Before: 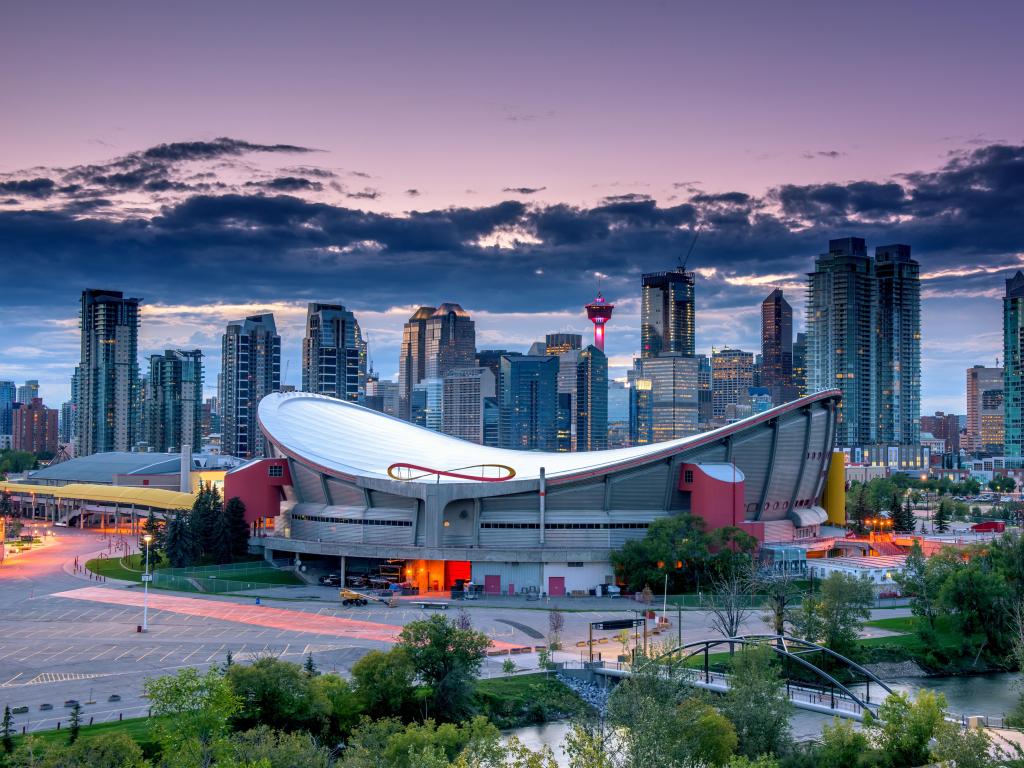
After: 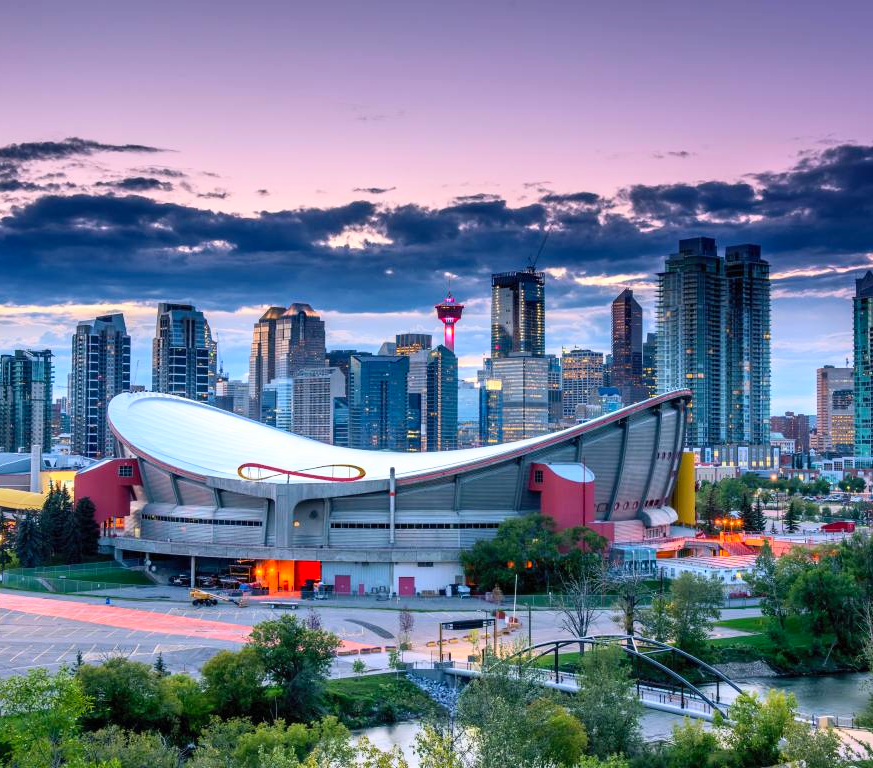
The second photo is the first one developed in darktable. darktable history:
contrast brightness saturation: contrast 0.196, brightness 0.164, saturation 0.221
crop and rotate: left 14.719%
